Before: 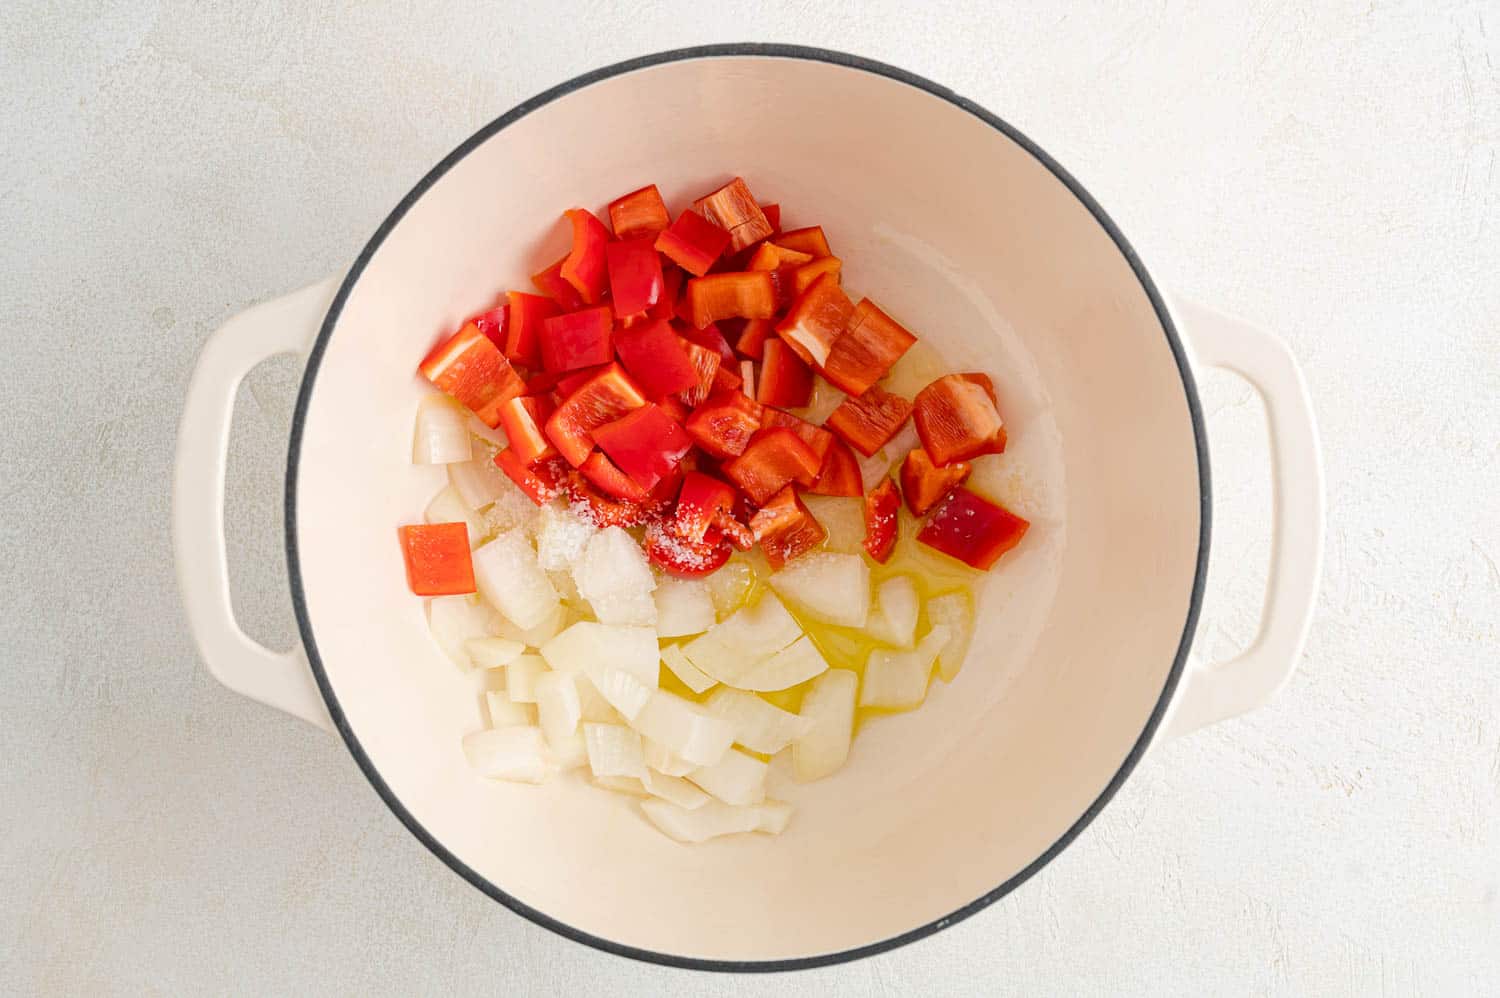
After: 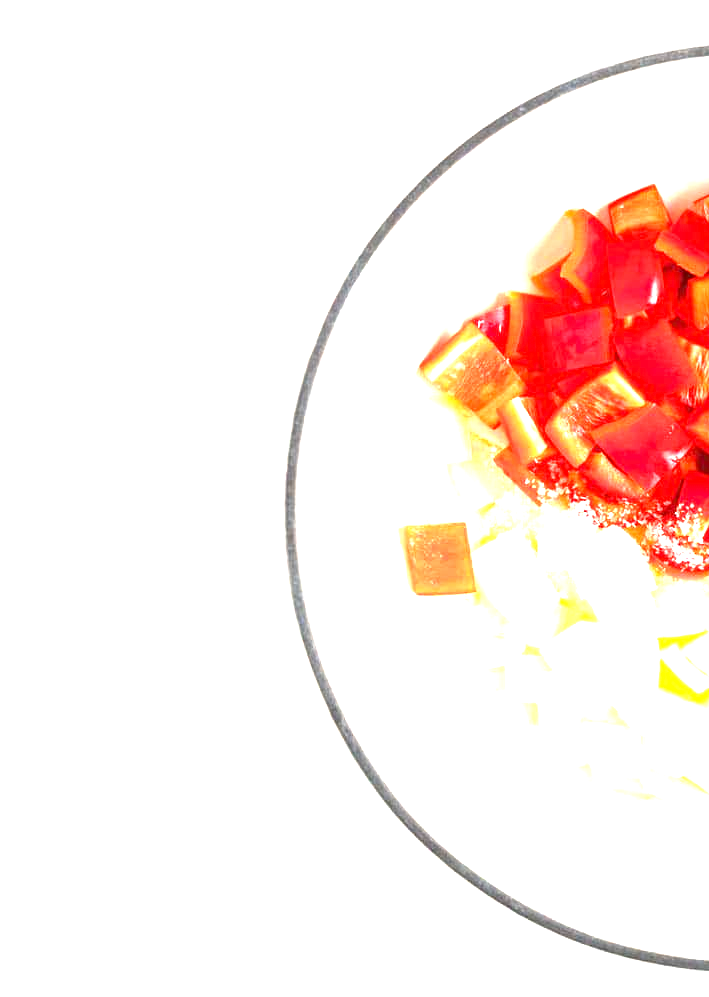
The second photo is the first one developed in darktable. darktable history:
crop and rotate: left 0.035%, top 0%, right 52.681%
exposure: exposure 1.998 EV, compensate highlight preservation false
